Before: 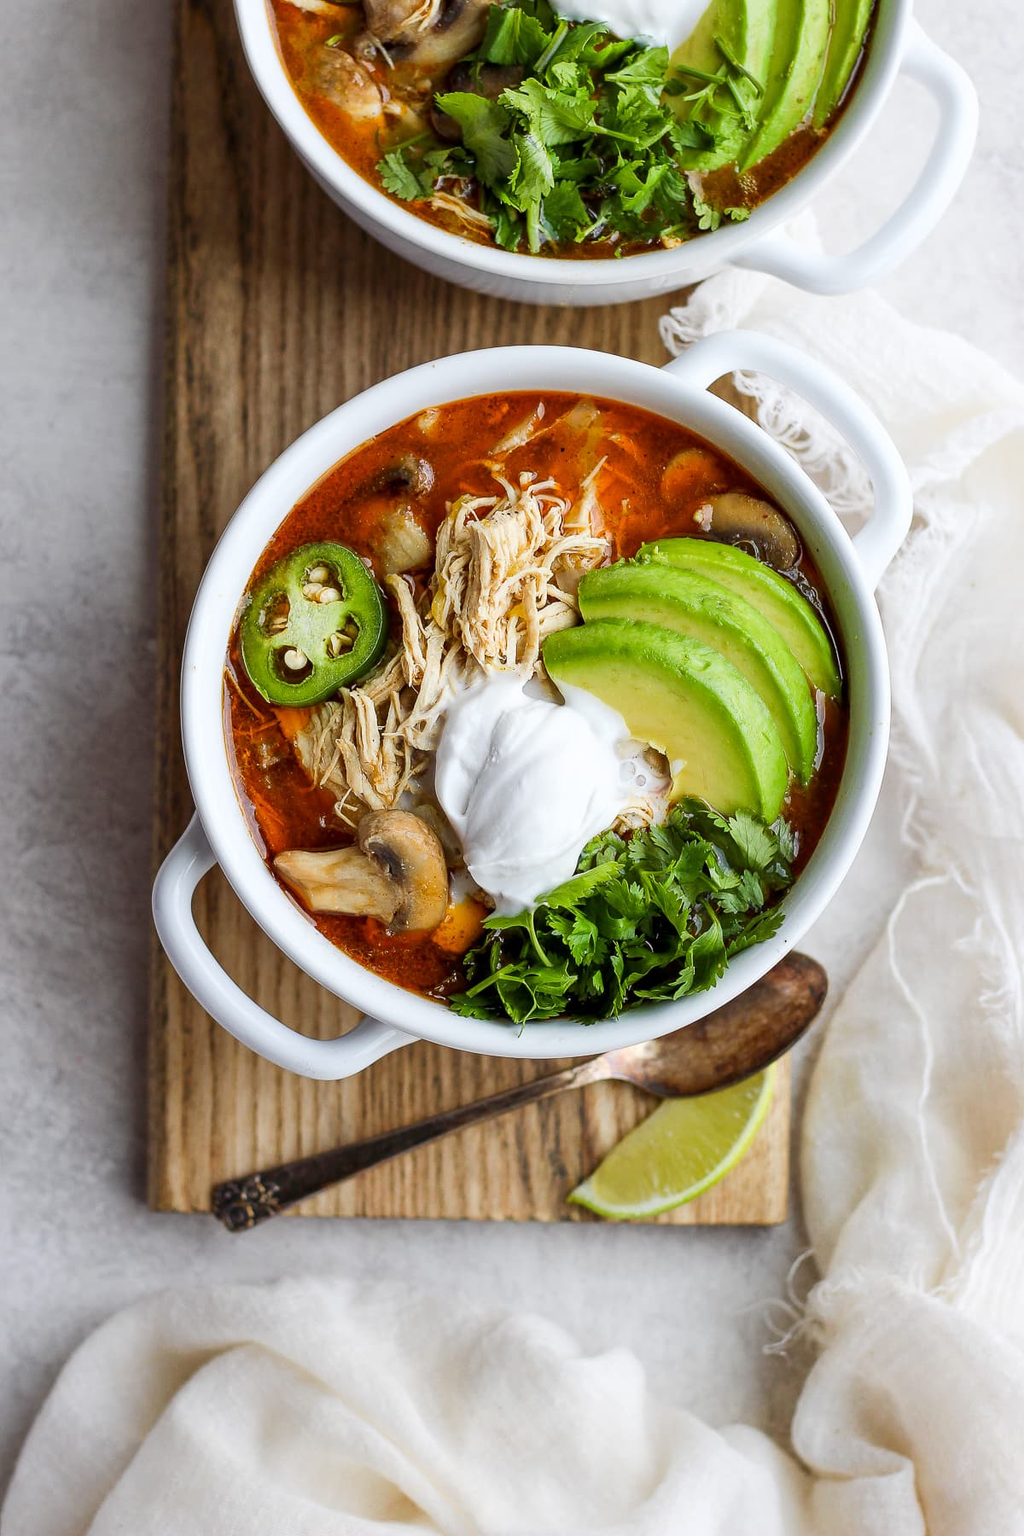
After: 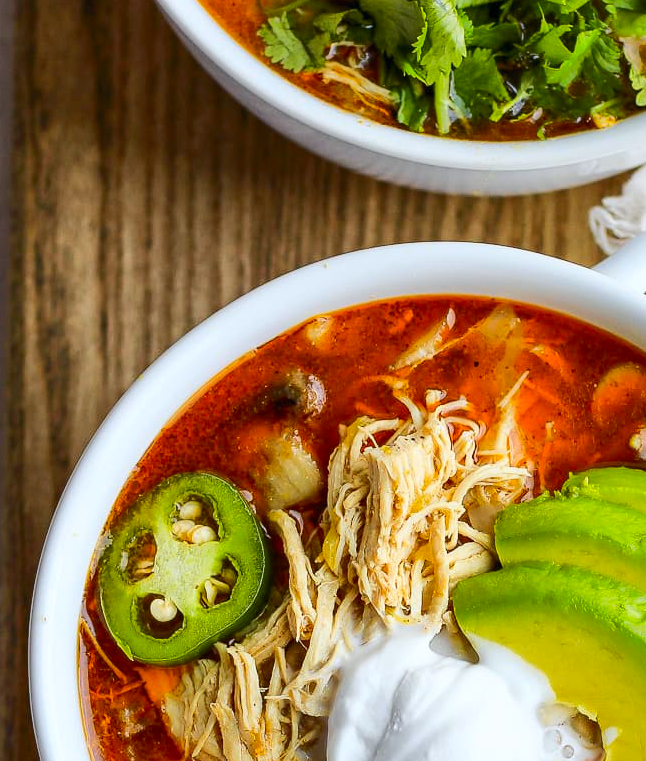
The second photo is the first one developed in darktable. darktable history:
tone curve: curves: ch0 [(0, 0) (0.227, 0.17) (0.766, 0.774) (1, 1)]; ch1 [(0, 0) (0.114, 0.127) (0.437, 0.452) (0.498, 0.495) (0.579, 0.576) (1, 1)]; ch2 [(0, 0) (0.233, 0.259) (0.493, 0.492) (0.568, 0.579) (1, 1)], color space Lab, independent channels, preserve colors none
contrast brightness saturation: contrast 0.2, brightness 0.16, saturation 0.22
crop: left 15.306%, top 9.065%, right 30.789%, bottom 48.638%
shadows and highlights: shadows 40, highlights -60
